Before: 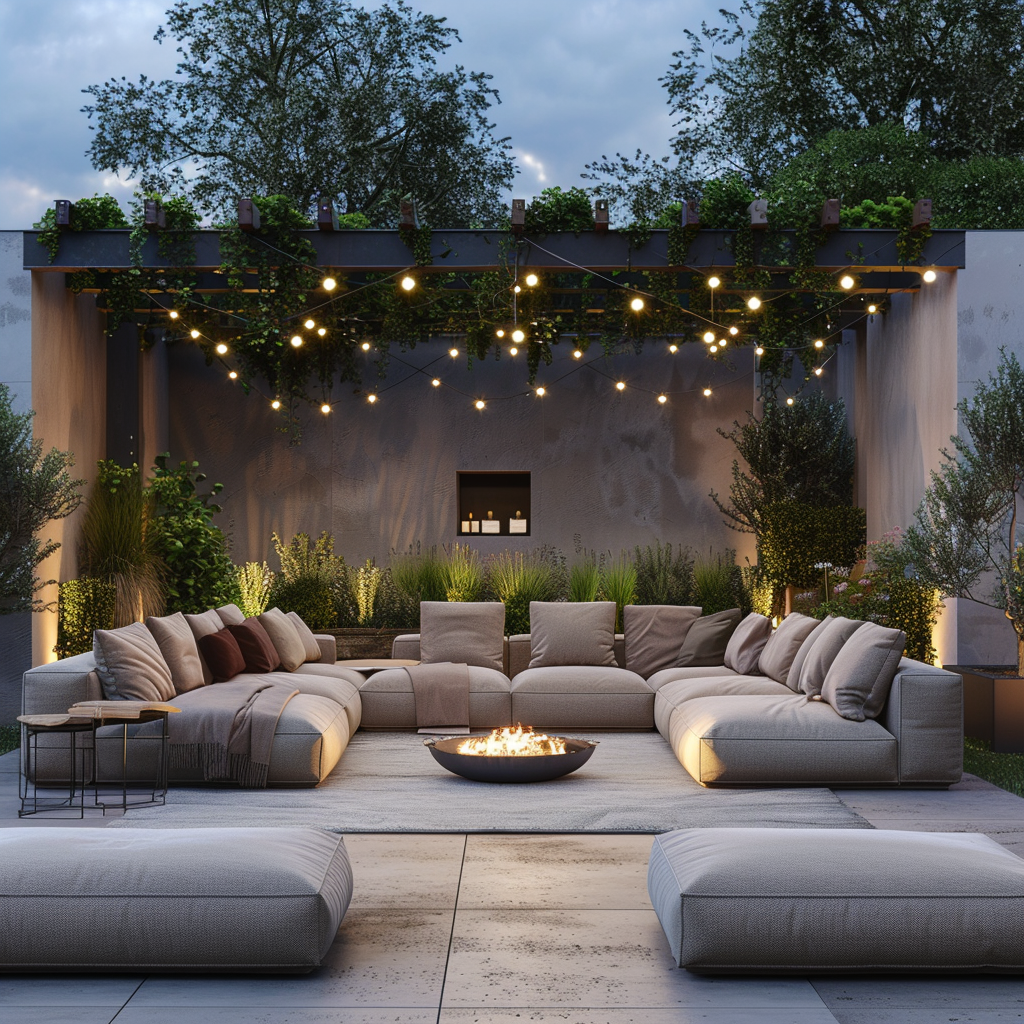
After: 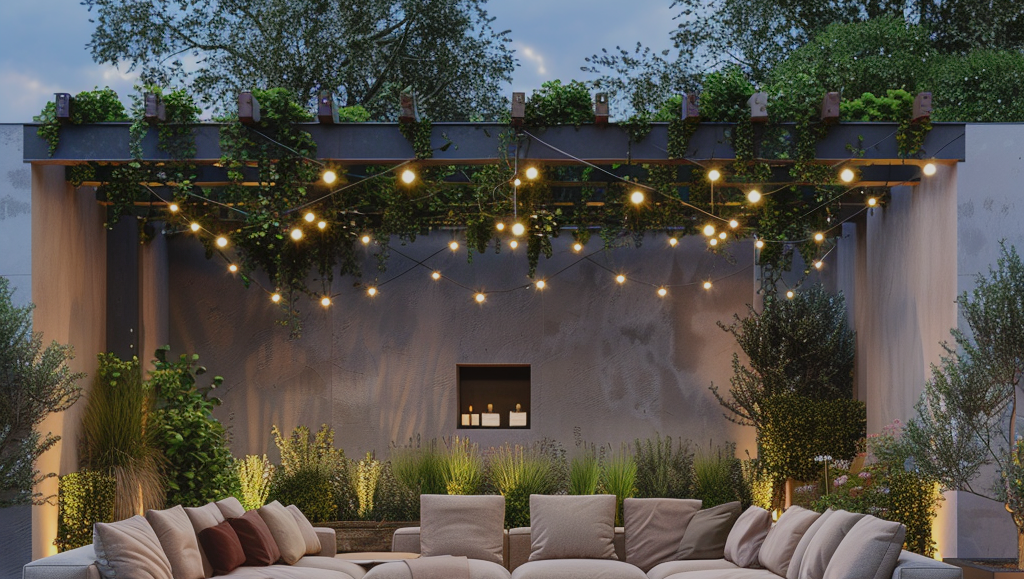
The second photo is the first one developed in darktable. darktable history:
tone equalizer: -8 EV -0.002 EV, -7 EV 0.005 EV, -6 EV -0.035 EV, -5 EV 0.011 EV, -4 EV -0.009 EV, -3 EV 0.041 EV, -2 EV -0.09 EV, -1 EV -0.302 EV, +0 EV -0.589 EV, edges refinement/feathering 500, mask exposure compensation -1.57 EV, preserve details no
shadows and highlights: on, module defaults
crop and rotate: top 10.531%, bottom 32.831%
